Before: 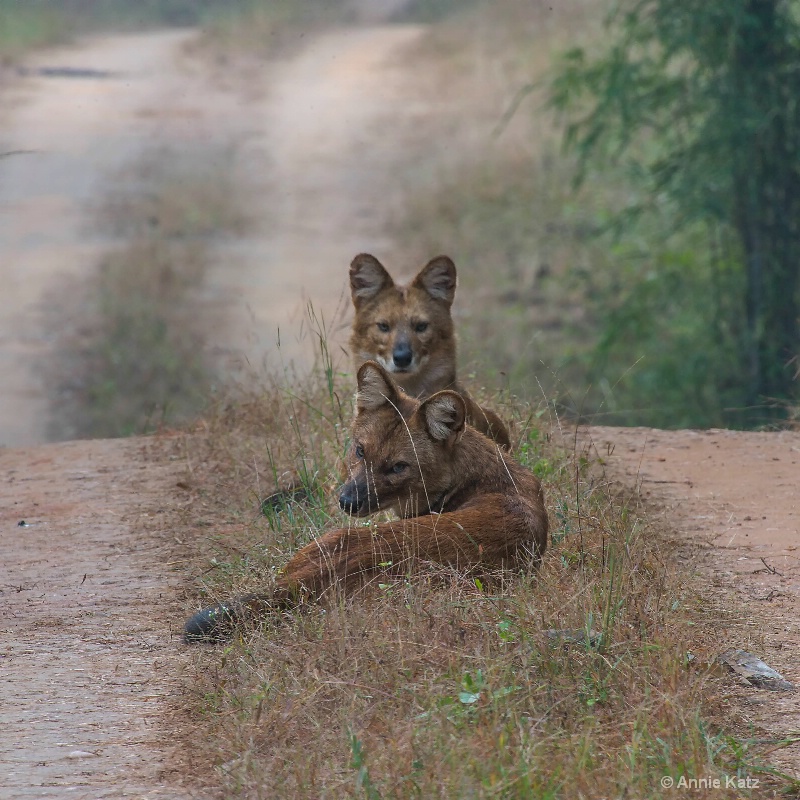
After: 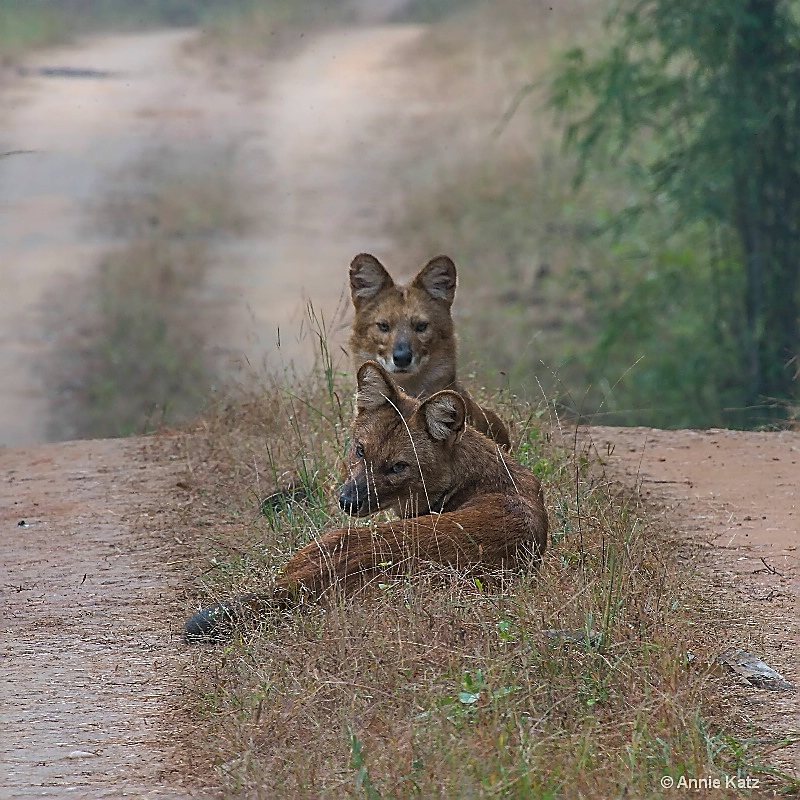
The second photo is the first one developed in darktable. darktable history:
sharpen: radius 1.416, amount 1.265, threshold 0.772
